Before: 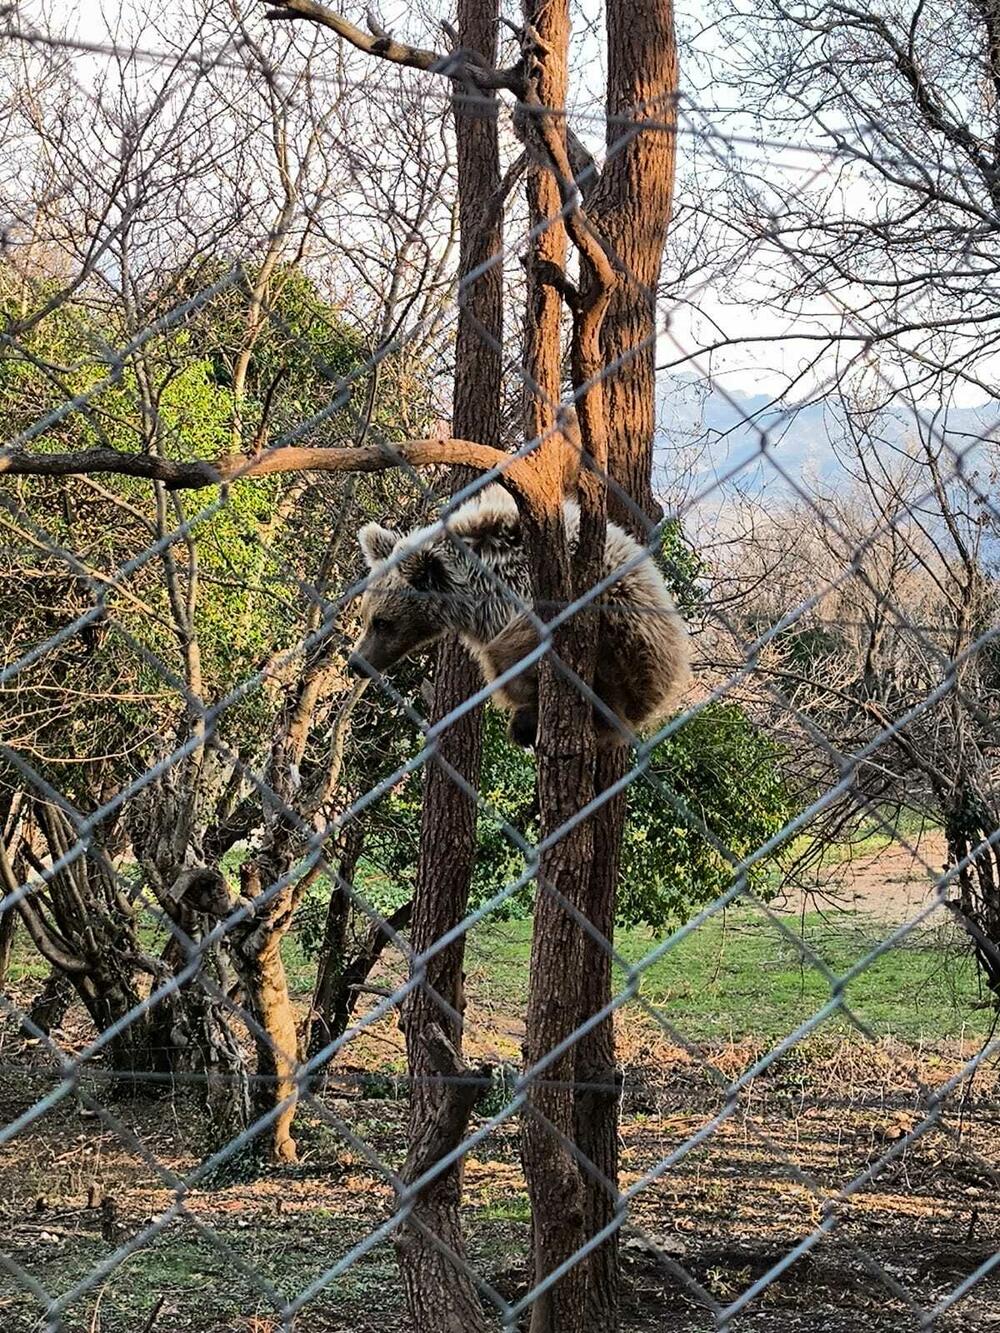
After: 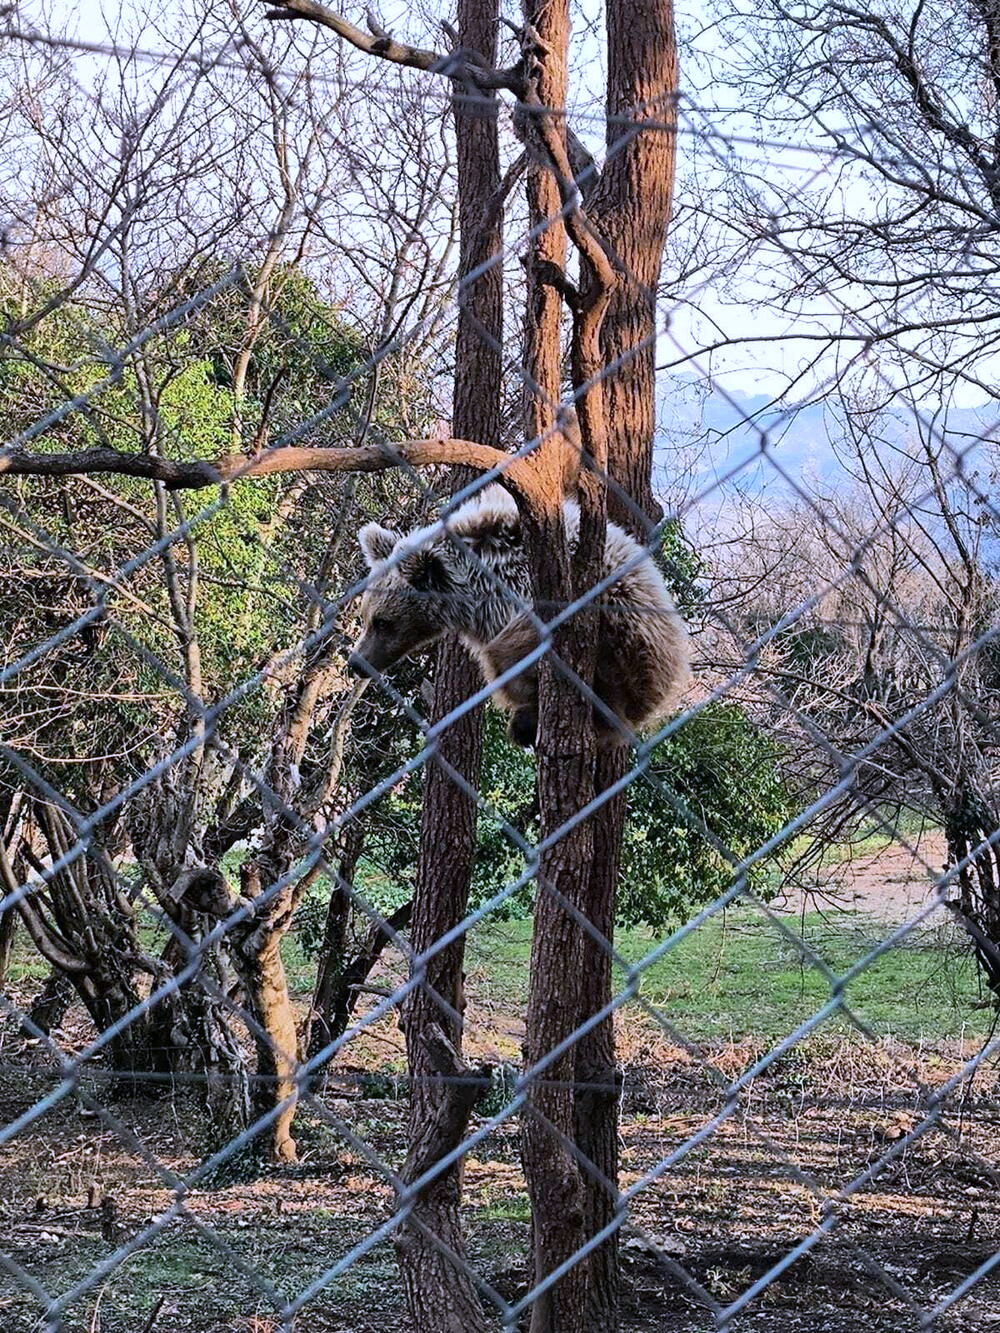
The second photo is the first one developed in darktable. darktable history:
tone equalizer: mask exposure compensation -0.488 EV
color calibration: illuminant as shot in camera, x 0.377, y 0.393, temperature 4165.57 K
